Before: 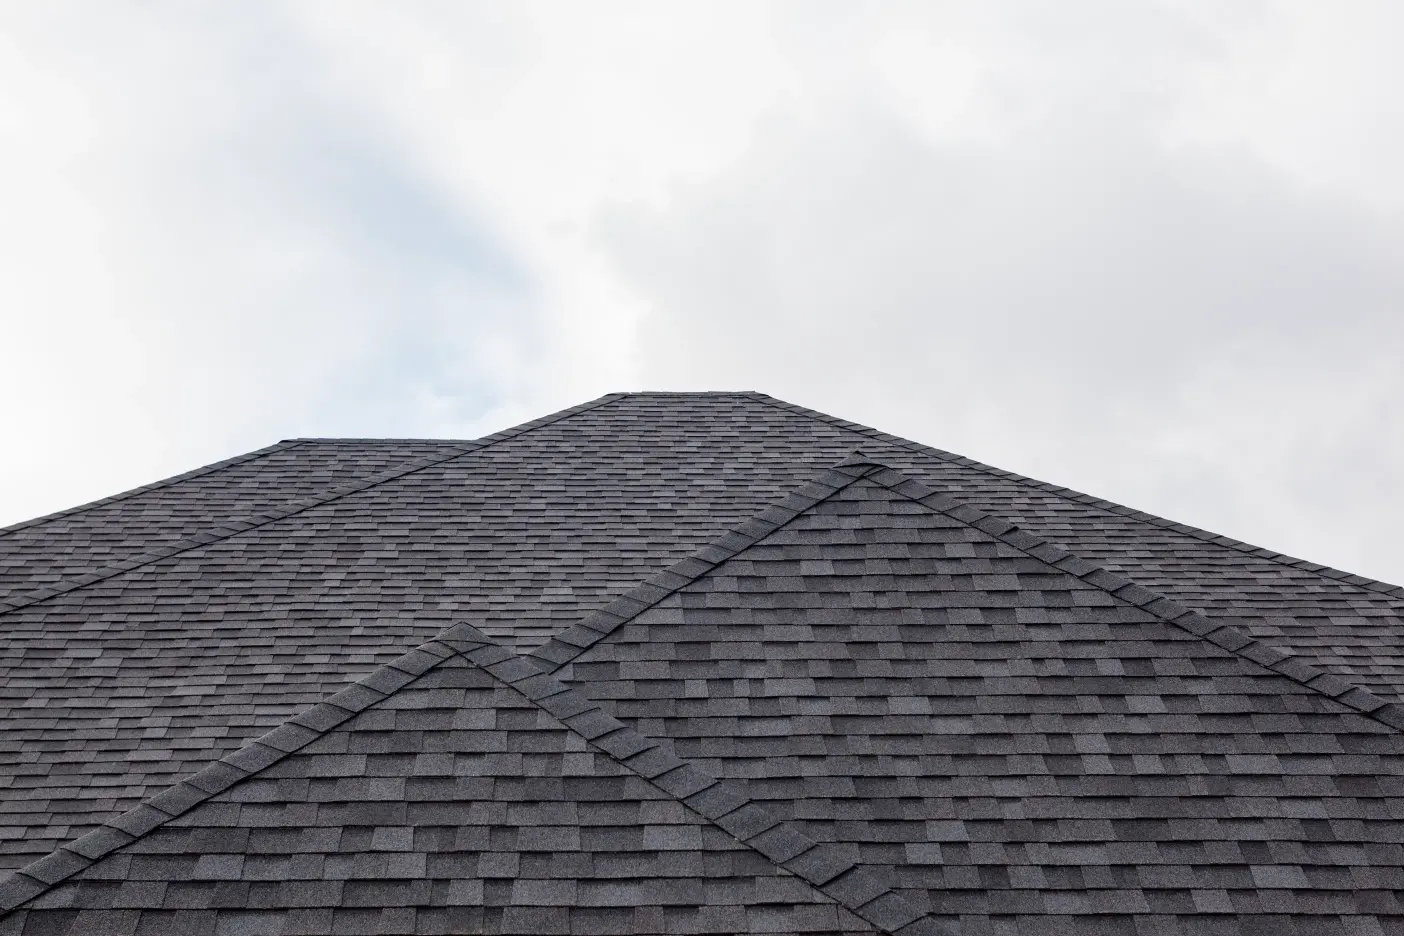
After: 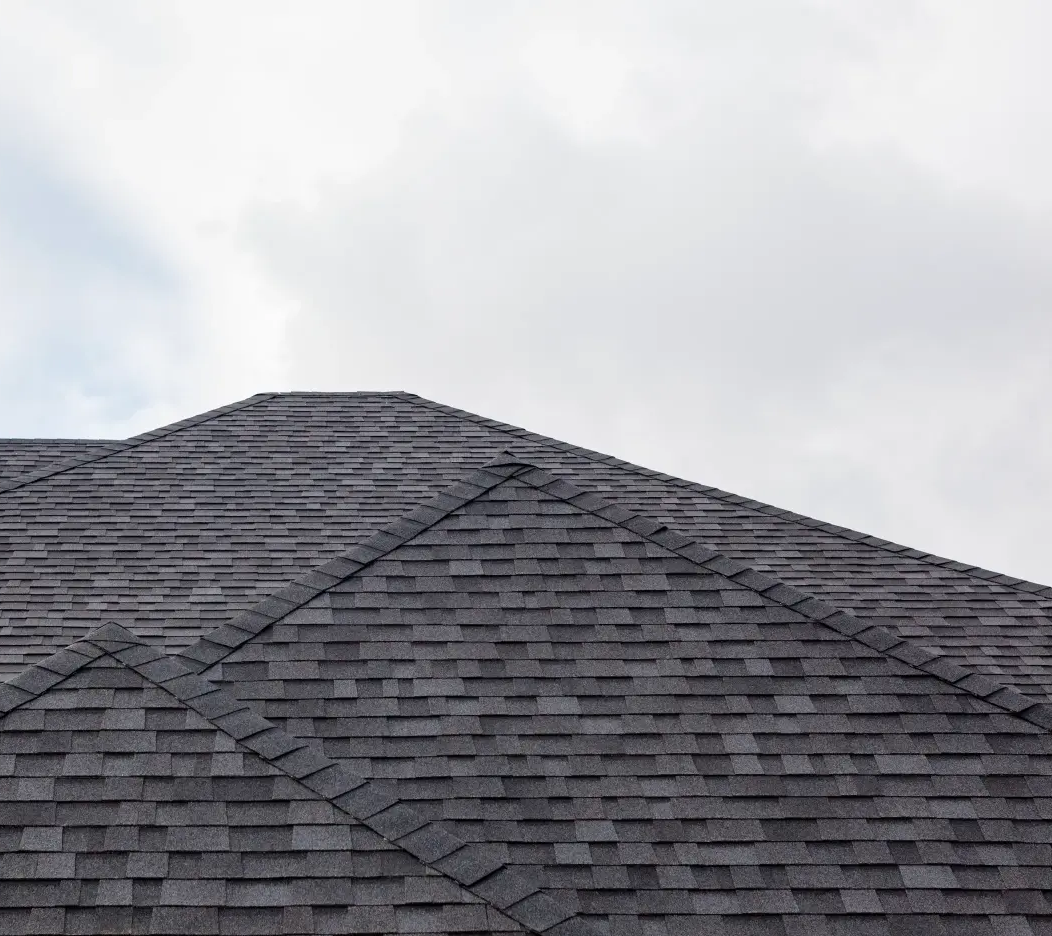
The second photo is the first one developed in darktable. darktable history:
crop and rotate: left 25.062%
